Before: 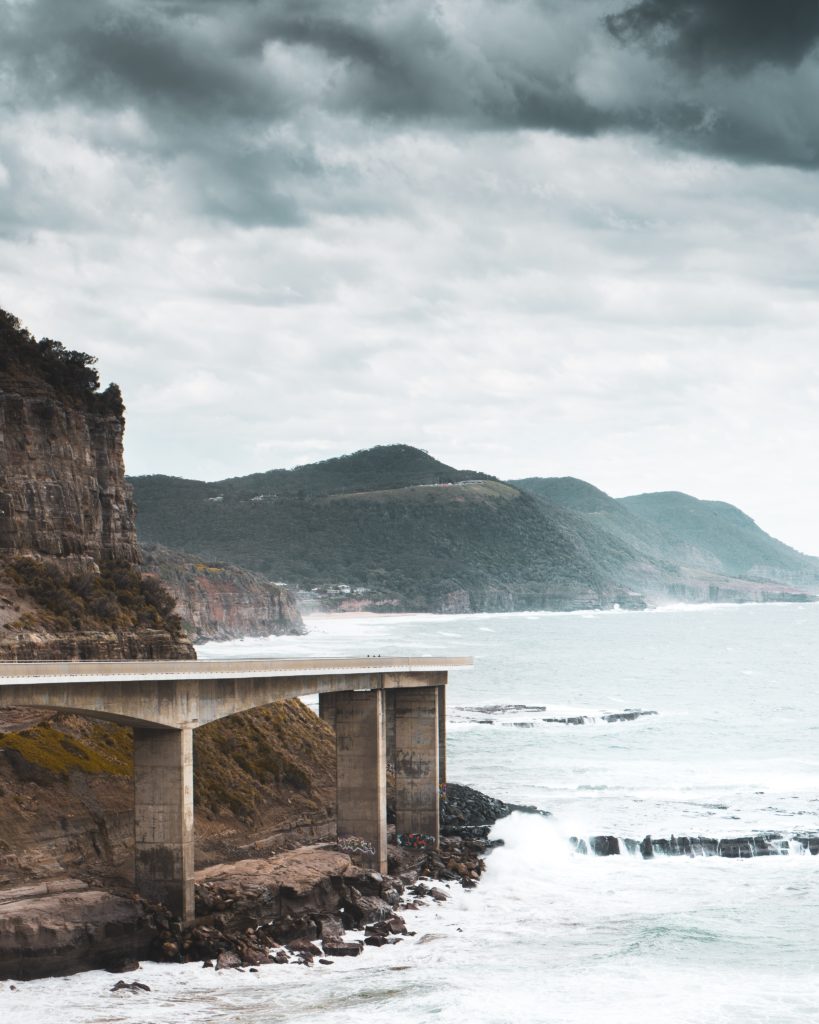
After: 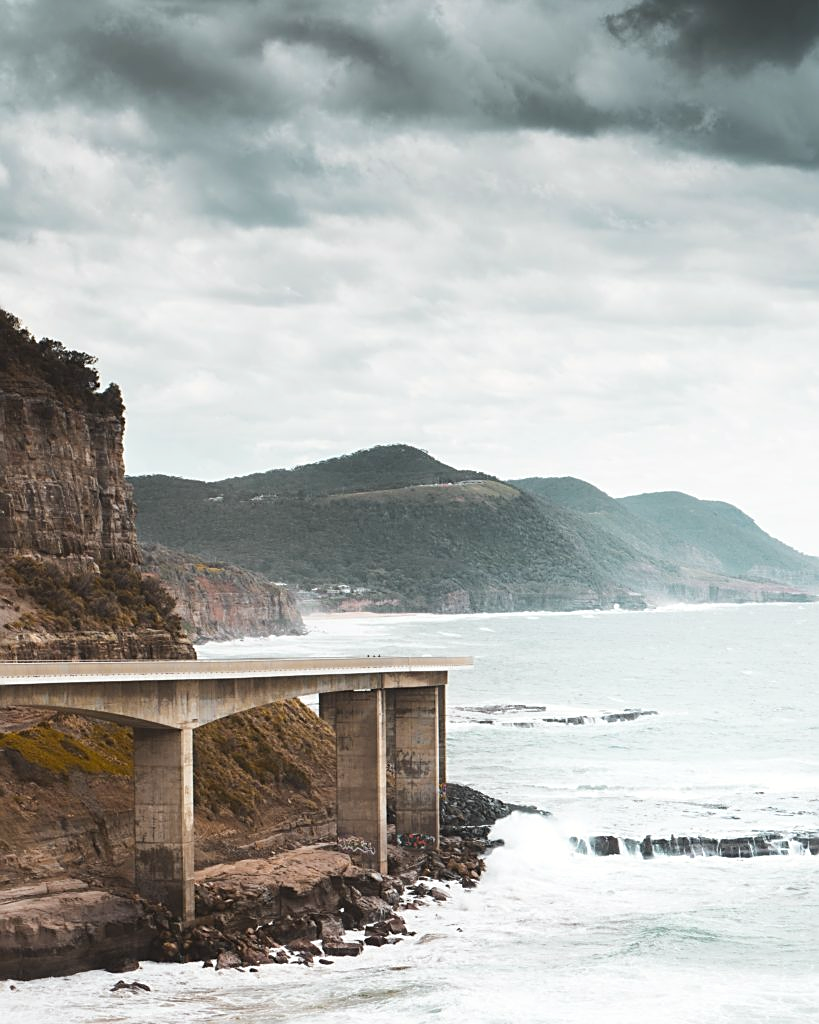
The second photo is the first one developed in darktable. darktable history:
sharpen: on, module defaults
color balance rgb: power › chroma 0.706%, power › hue 60°, perceptual saturation grading › global saturation -0.079%, perceptual brilliance grading › mid-tones 9.12%, perceptual brilliance grading › shadows 14.484%
